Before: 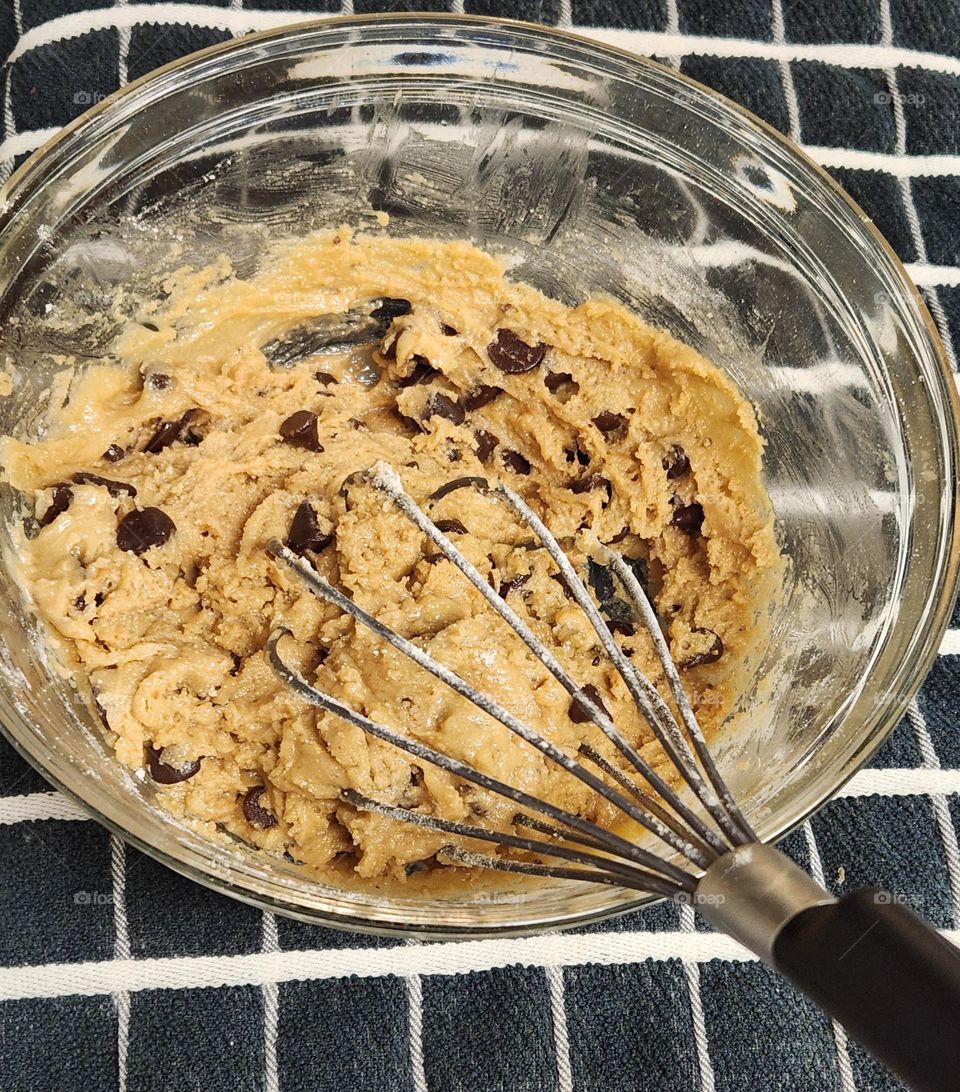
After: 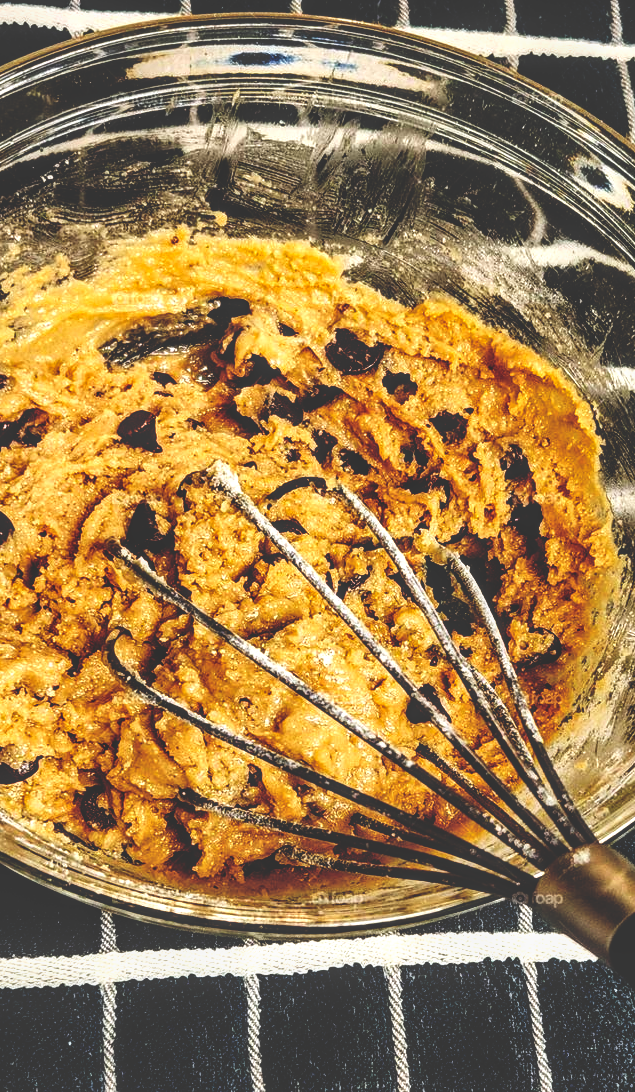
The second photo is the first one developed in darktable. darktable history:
color balance rgb: perceptual saturation grading › global saturation 40.196%, perceptual saturation grading › highlights -50.124%, perceptual saturation grading › shadows 30.626%, global vibrance 20%
base curve: curves: ch0 [(0, 0.036) (0.083, 0.04) (0.804, 1)], preserve colors none
crop: left 16.942%, right 16.87%
local contrast: detail 130%
